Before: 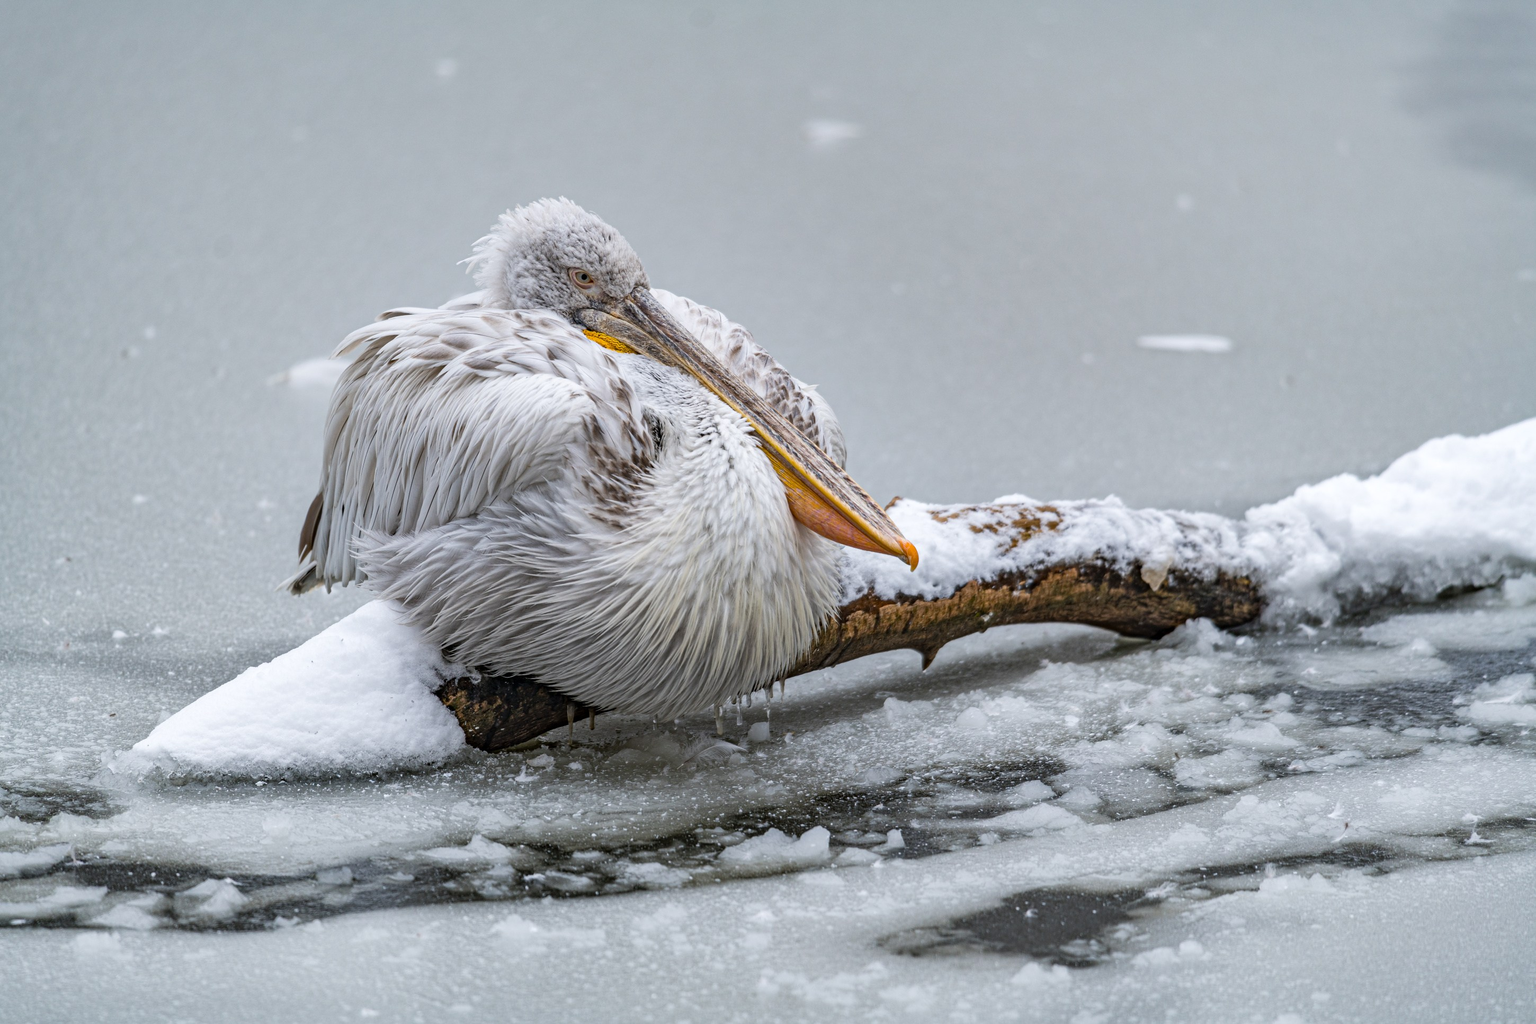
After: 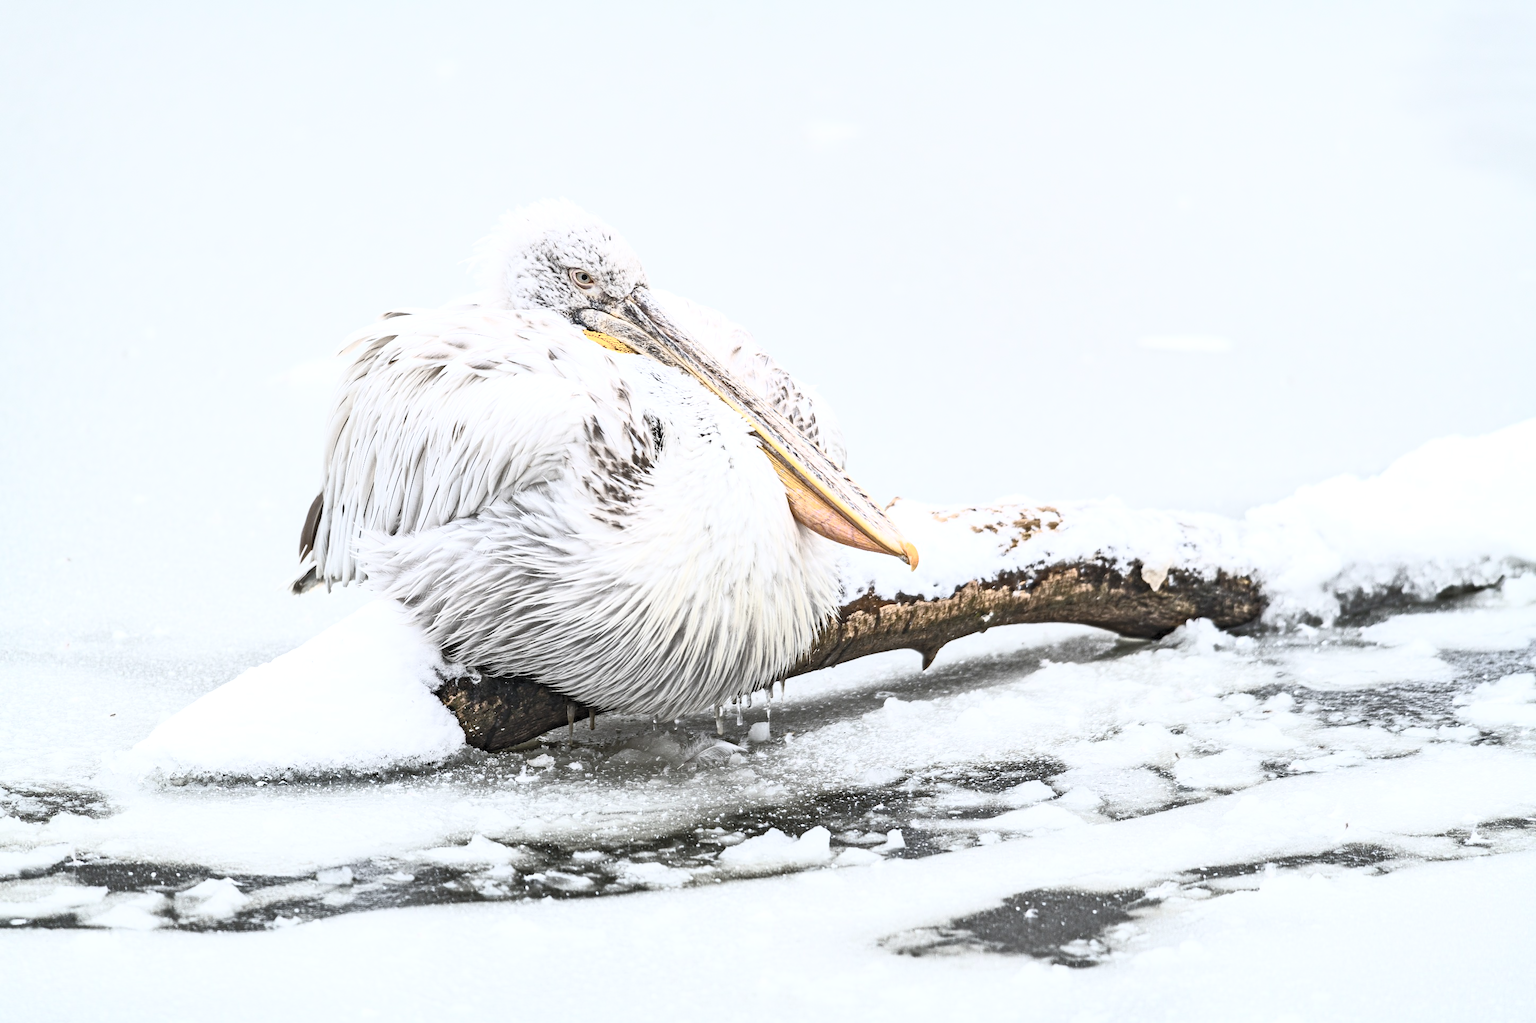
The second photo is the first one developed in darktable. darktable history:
shadows and highlights: shadows 43.06, highlights 6.94
contrast brightness saturation: contrast 0.57, brightness 0.57, saturation -0.34
exposure: exposure 0.426 EV, compensate highlight preservation false
